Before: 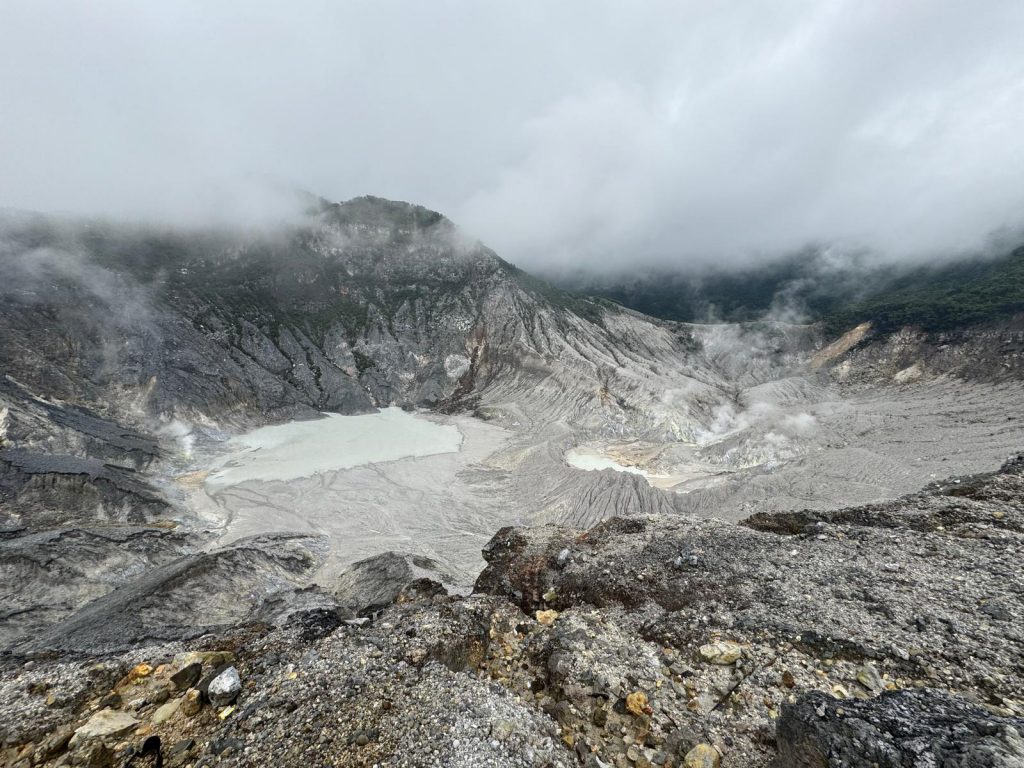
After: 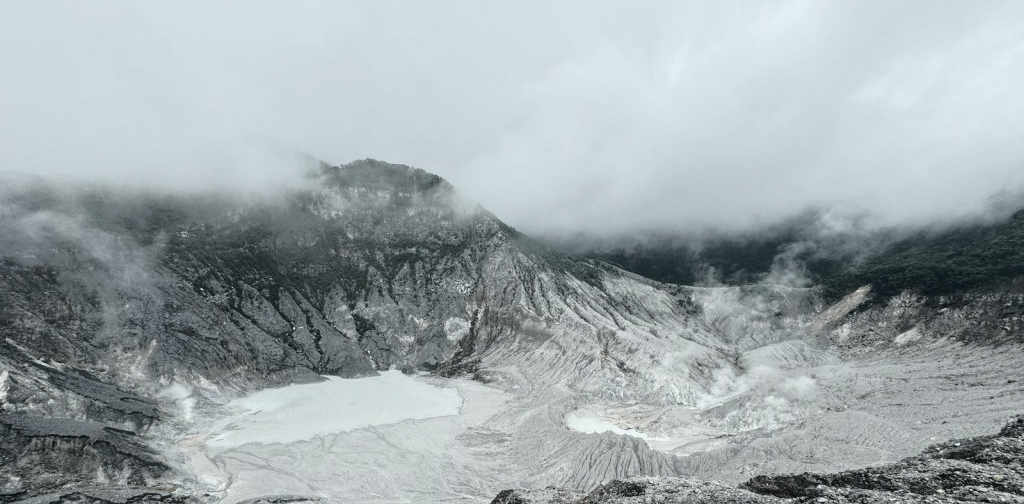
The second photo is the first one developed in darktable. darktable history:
contrast brightness saturation: contrast -0.05, saturation -0.41
tone curve: curves: ch0 [(0, 0) (0.081, 0.044) (0.185, 0.13) (0.283, 0.238) (0.416, 0.449) (0.495, 0.524) (0.686, 0.743) (0.826, 0.865) (0.978, 0.988)]; ch1 [(0, 0) (0.147, 0.166) (0.321, 0.362) (0.371, 0.402) (0.423, 0.442) (0.479, 0.472) (0.505, 0.497) (0.521, 0.506) (0.551, 0.537) (0.586, 0.574) (0.625, 0.618) (0.68, 0.681) (1, 1)]; ch2 [(0, 0) (0.346, 0.362) (0.404, 0.427) (0.502, 0.495) (0.531, 0.513) (0.547, 0.533) (0.582, 0.596) (0.629, 0.631) (0.717, 0.678) (1, 1)], color space Lab, independent channels, preserve colors none
crop and rotate: top 4.848%, bottom 29.503%
